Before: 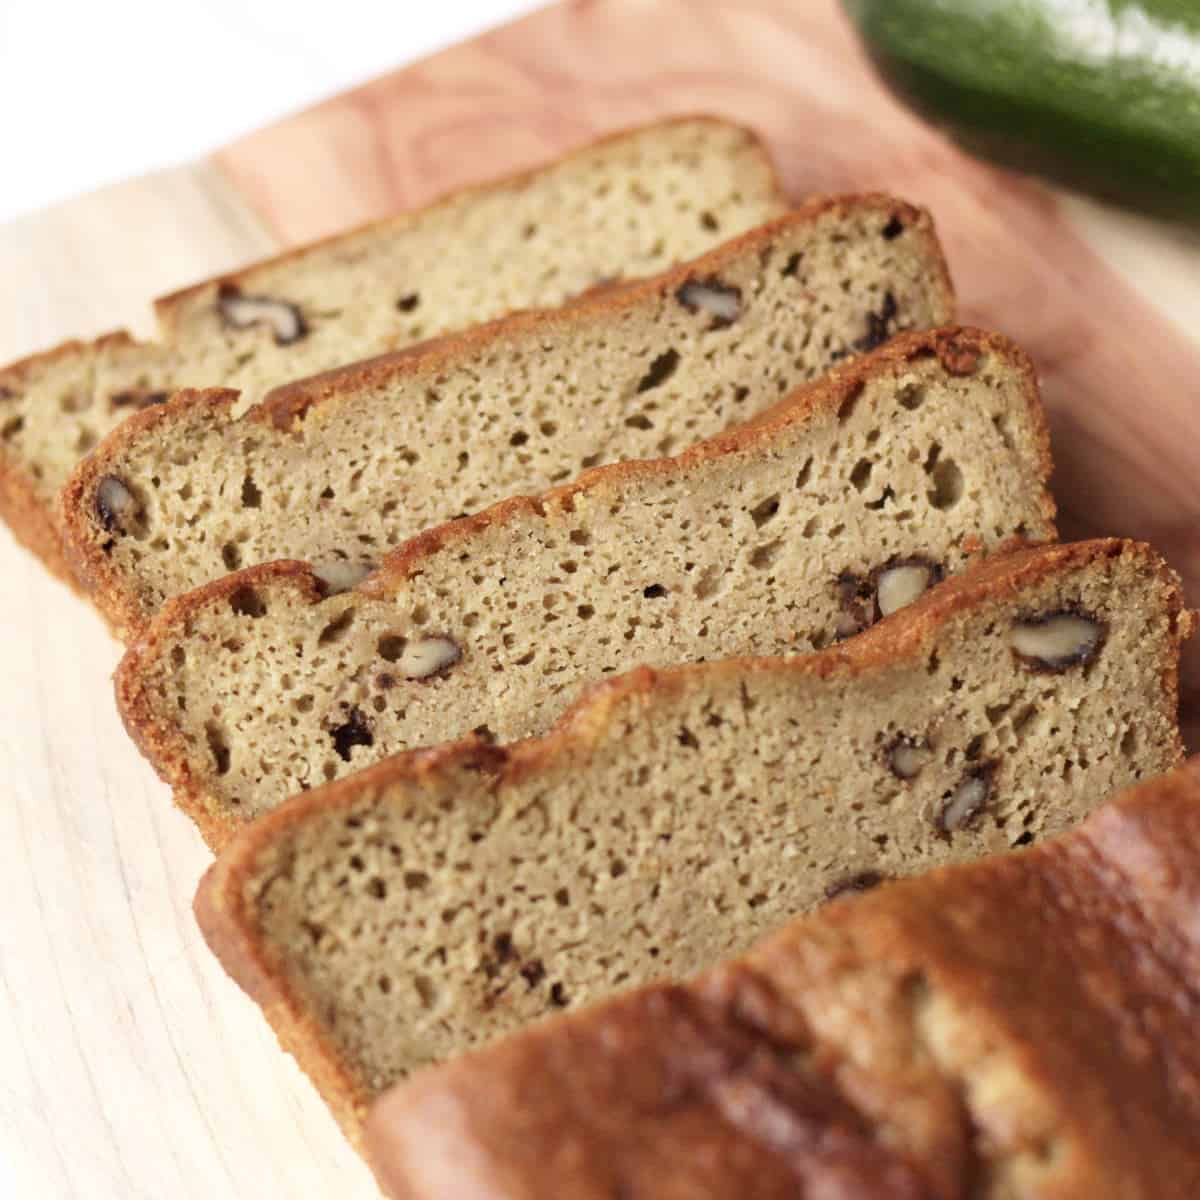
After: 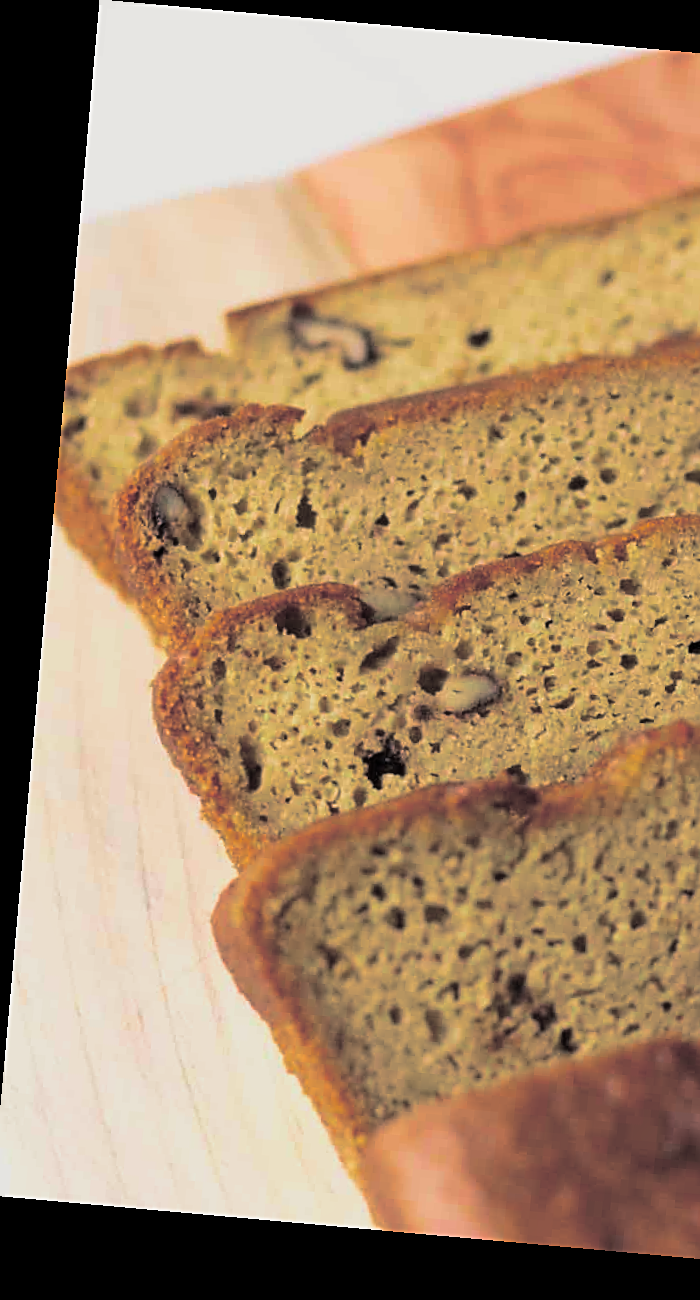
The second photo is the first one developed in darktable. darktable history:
tone equalizer: -8 EV 0.25 EV, -7 EV 0.417 EV, -6 EV 0.417 EV, -5 EV 0.25 EV, -3 EV -0.25 EV, -2 EV -0.417 EV, -1 EV -0.417 EV, +0 EV -0.25 EV, edges refinement/feathering 500, mask exposure compensation -1.57 EV, preserve details guided filter
split-toning: shadows › hue 201.6°, shadows › saturation 0.16, highlights › hue 50.4°, highlights › saturation 0.2, balance -49.9
velvia: strength 45%
sharpen: on, module defaults
crop: left 0.587%, right 45.588%, bottom 0.086%
rotate and perspective: rotation 5.12°, automatic cropping off
filmic rgb: black relative exposure -12 EV, white relative exposure 2.8 EV, threshold 3 EV, target black luminance 0%, hardness 8.06, latitude 70.41%, contrast 1.14, highlights saturation mix 10%, shadows ↔ highlights balance -0.388%, color science v4 (2020), iterations of high-quality reconstruction 10, contrast in shadows soft, contrast in highlights soft, enable highlight reconstruction true
